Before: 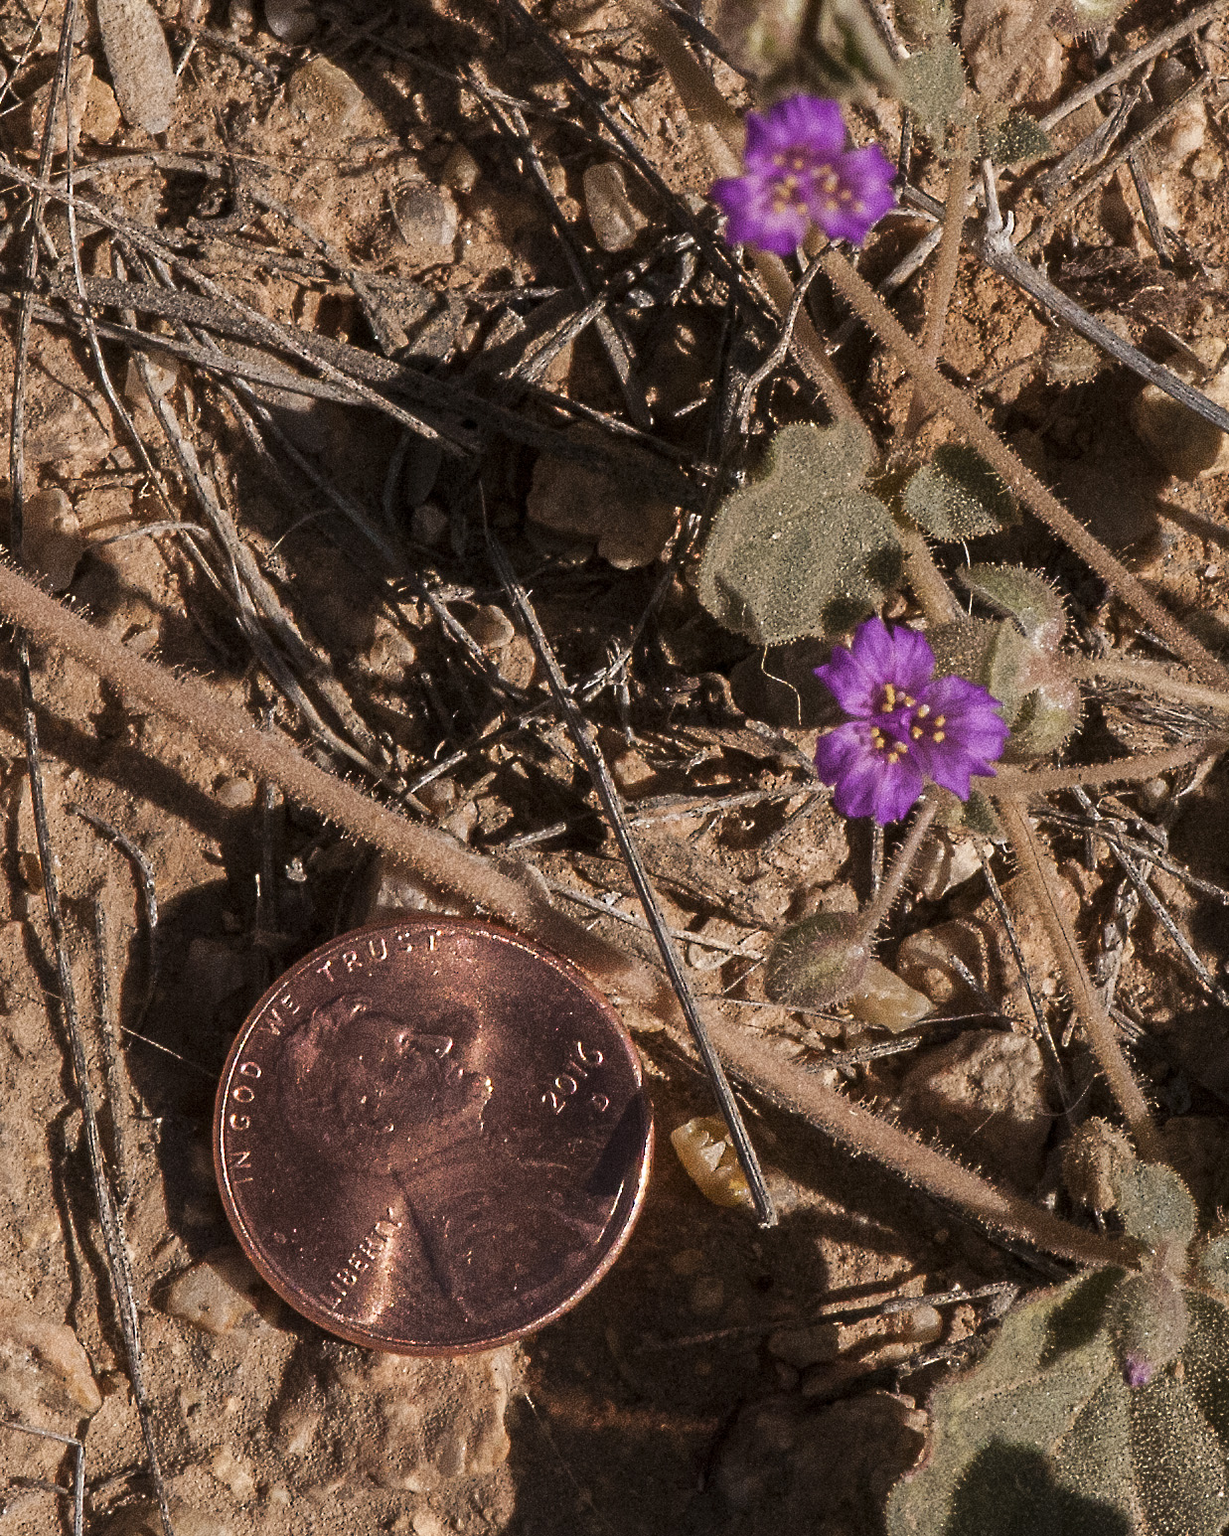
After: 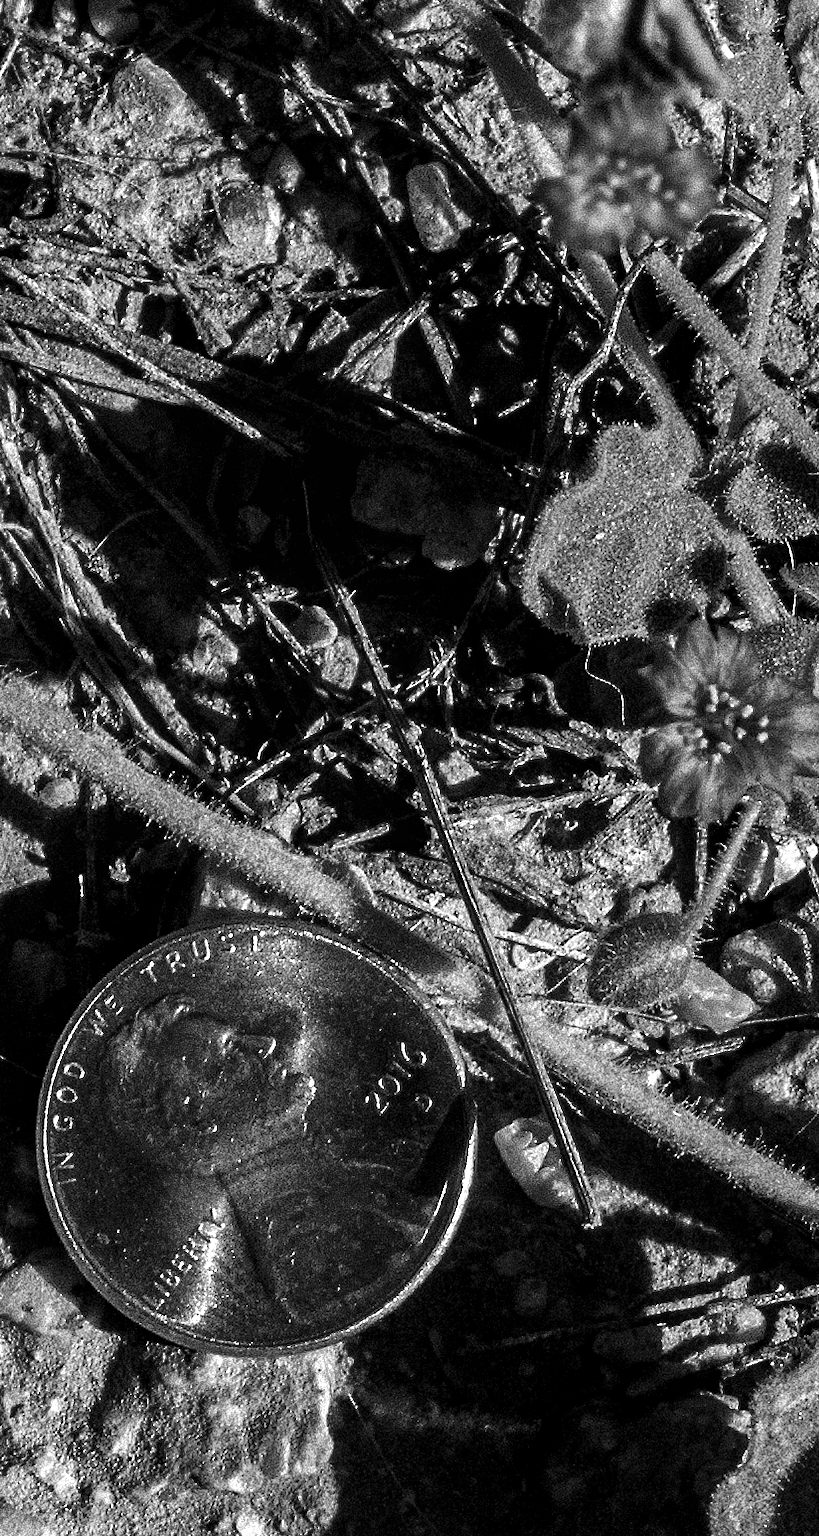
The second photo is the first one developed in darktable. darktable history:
crop and rotate: left 14.436%, right 18.898%
monochrome: a -71.75, b 75.82
color correction: saturation 0.8
local contrast: on, module defaults
color balance rgb: perceptual saturation grading › global saturation 20%, perceptual saturation grading › highlights -25%, perceptual saturation grading › shadows 25%
levels: levels [0.044, 0.475, 0.791]
